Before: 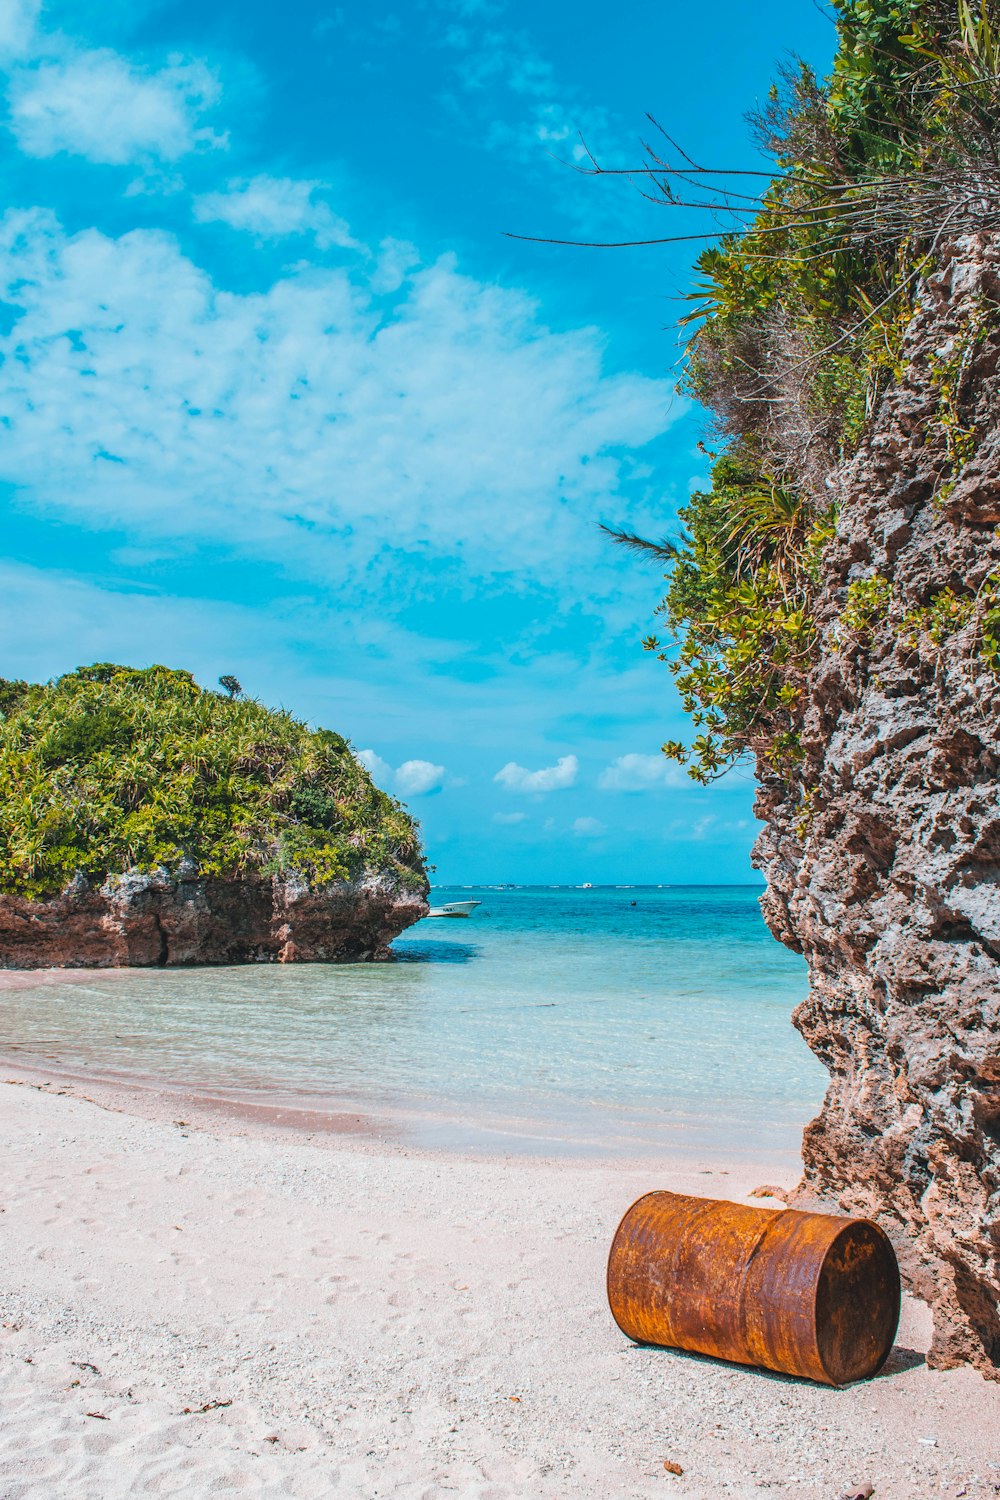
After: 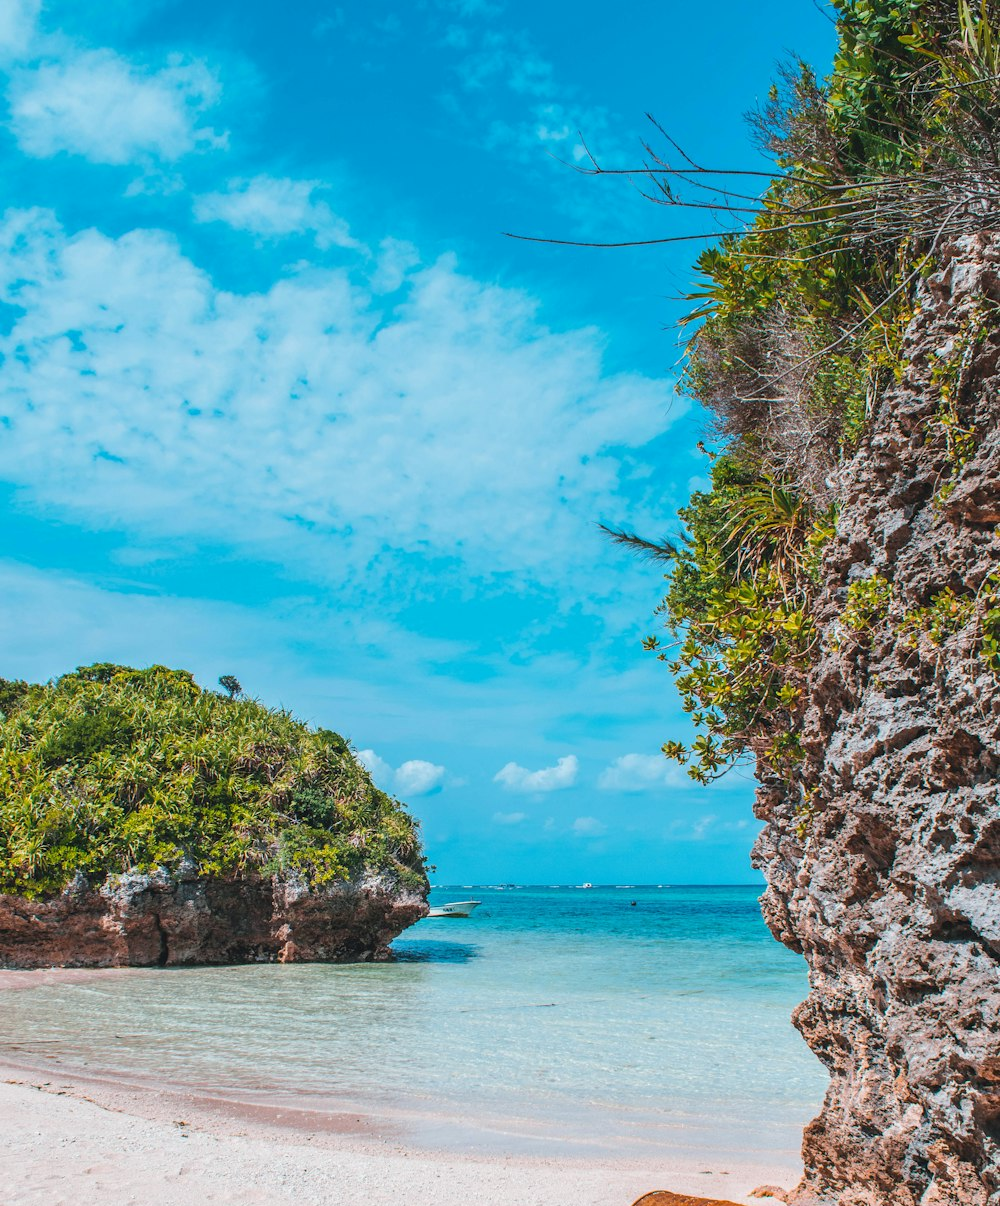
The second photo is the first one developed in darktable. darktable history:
crop: bottom 19.583%
